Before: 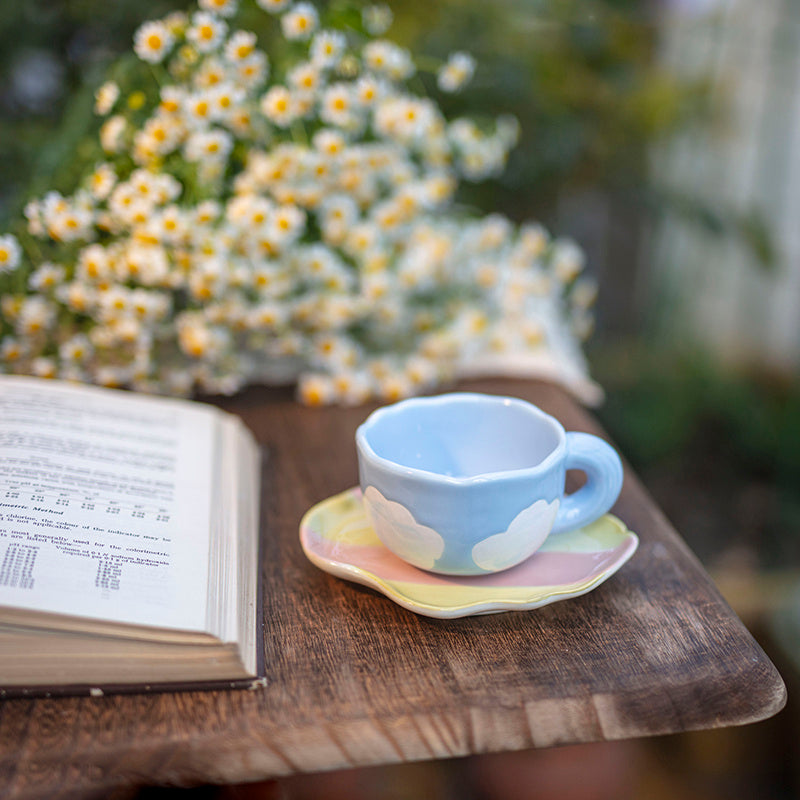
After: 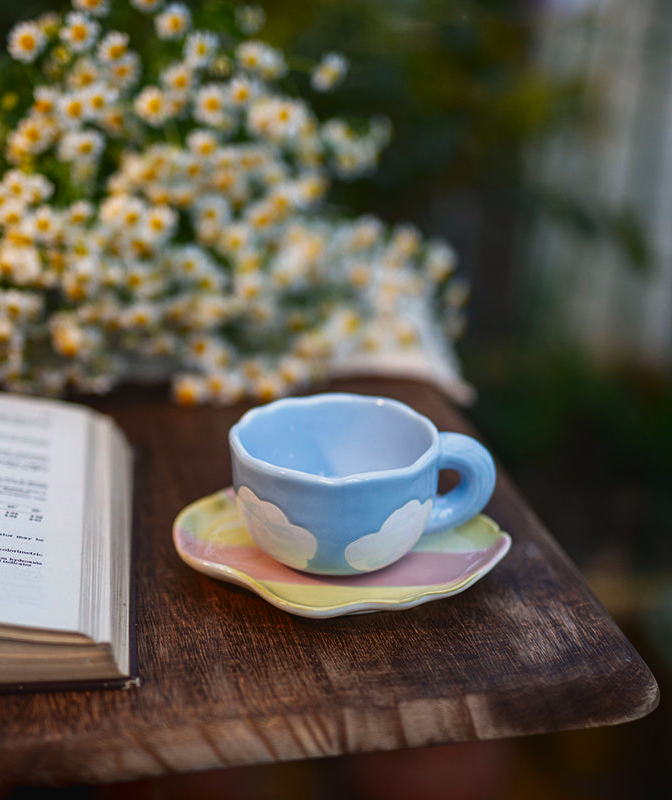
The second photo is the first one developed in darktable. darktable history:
exposure: black level correction -0.014, exposure -0.196 EV, compensate exposure bias true, compensate highlight preservation false
contrast brightness saturation: contrast 0.131, brightness -0.237, saturation 0.141
crop: left 15.953%
base curve: curves: ch0 [(0, 0) (0.303, 0.277) (1, 1)], preserve colors none
